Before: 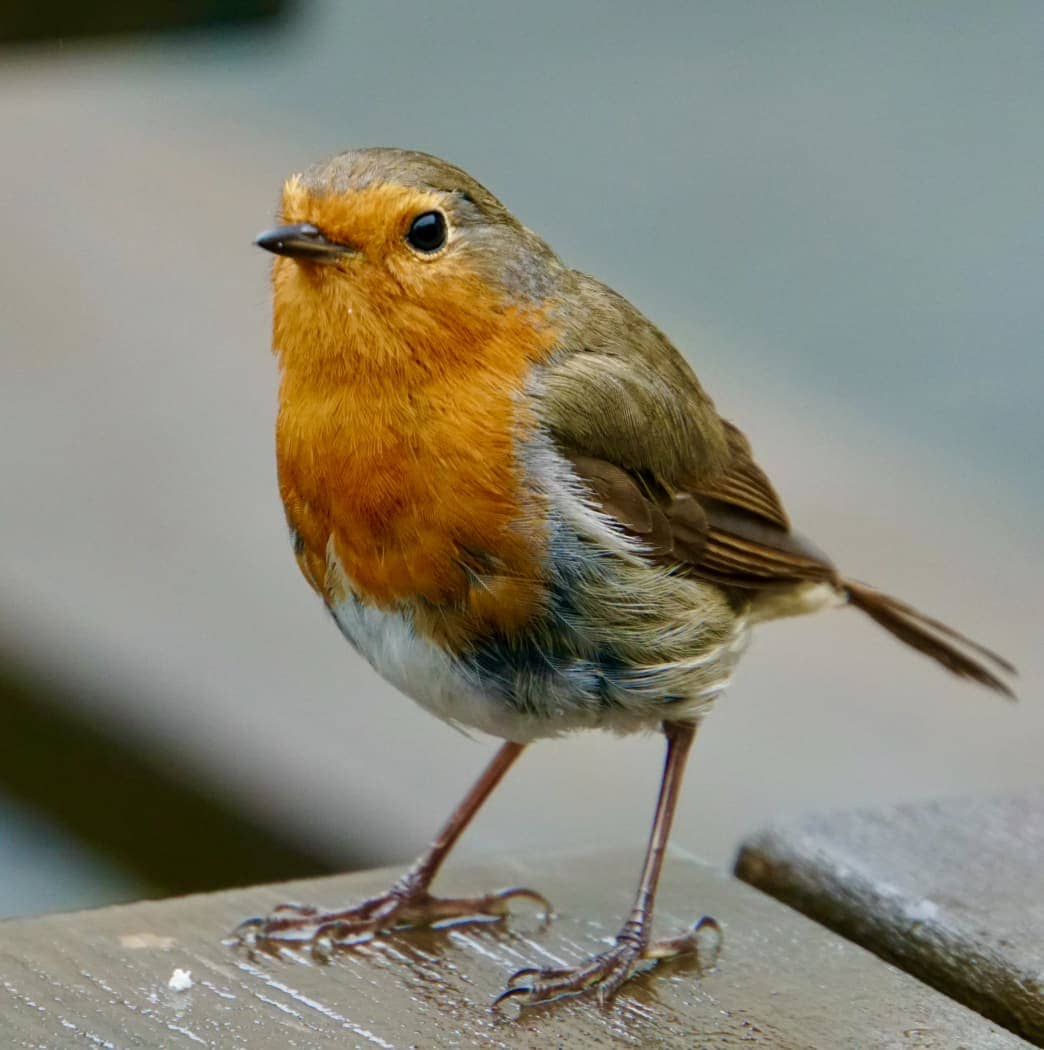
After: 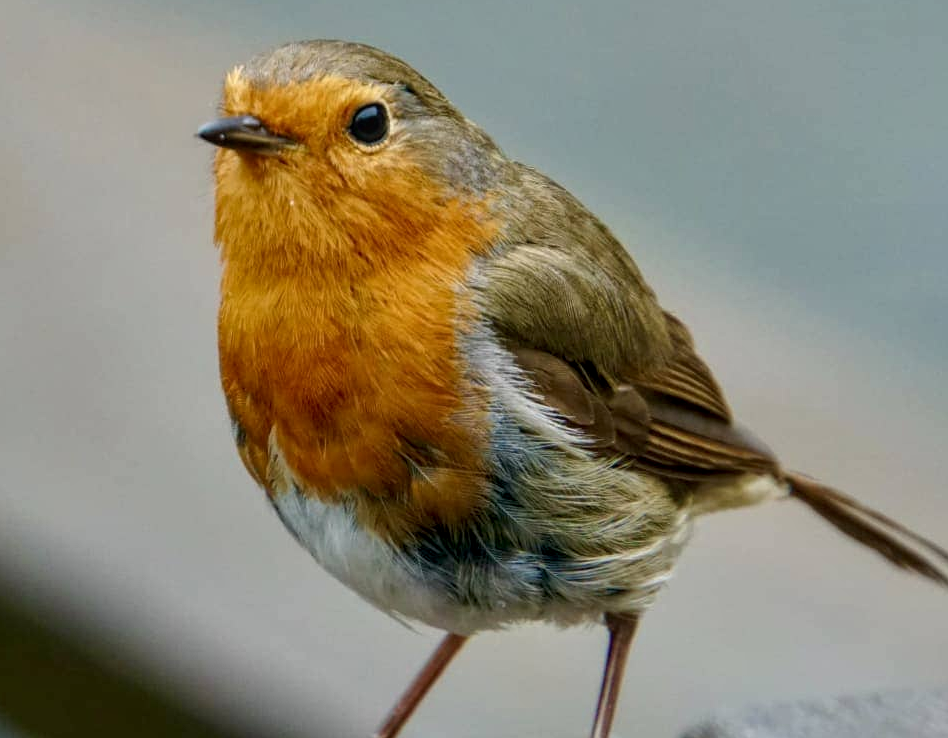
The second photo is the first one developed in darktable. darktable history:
shadows and highlights: shadows 25, highlights -25
crop: left 5.596%, top 10.314%, right 3.534%, bottom 19.395%
bloom: on, module defaults
local contrast: on, module defaults
